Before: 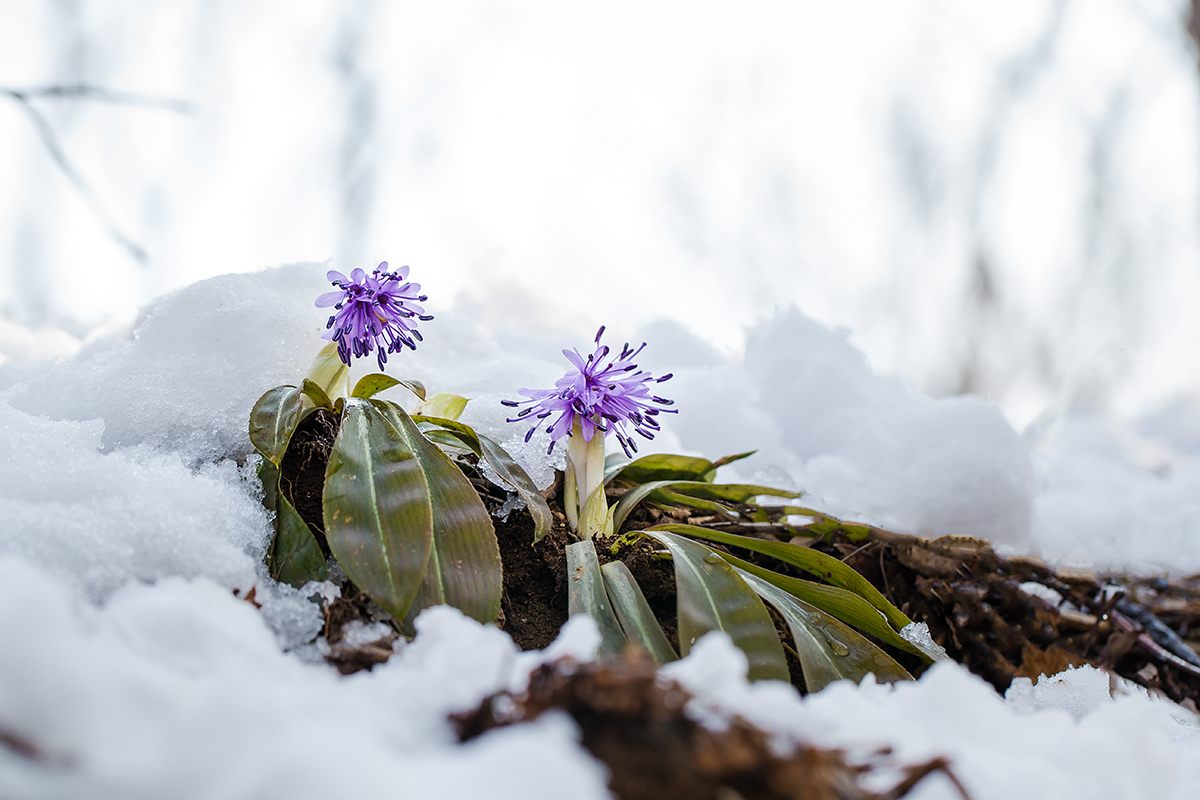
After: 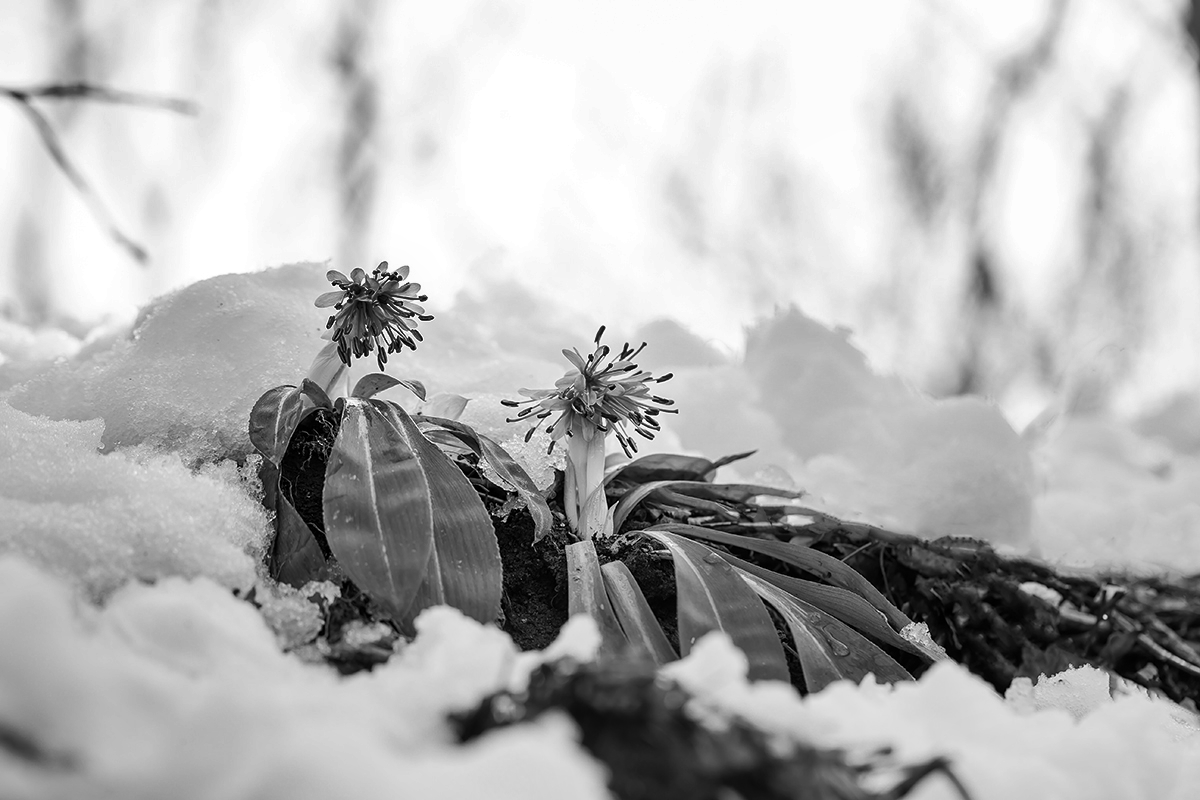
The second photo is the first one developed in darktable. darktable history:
monochrome: size 1
tone equalizer: -7 EV 0.13 EV, smoothing diameter 25%, edges refinement/feathering 10, preserve details guided filter
shadows and highlights: shadows 60, highlights -60.23, soften with gaussian
